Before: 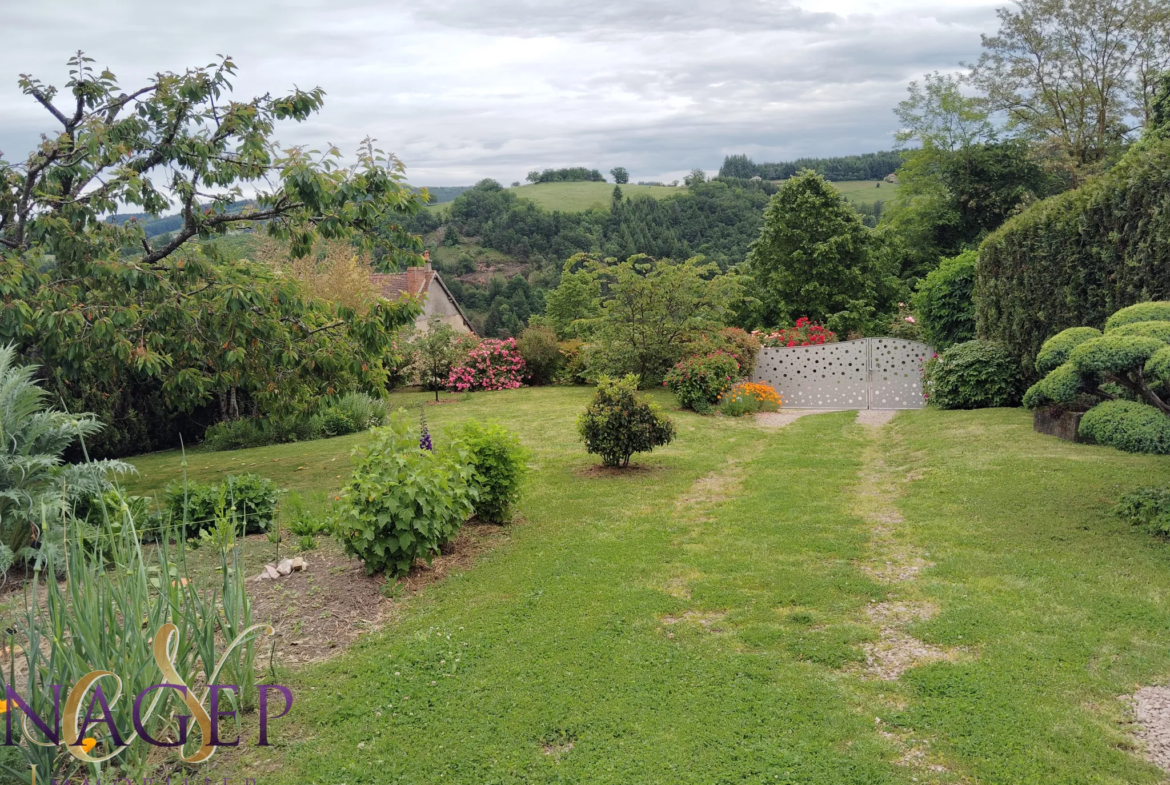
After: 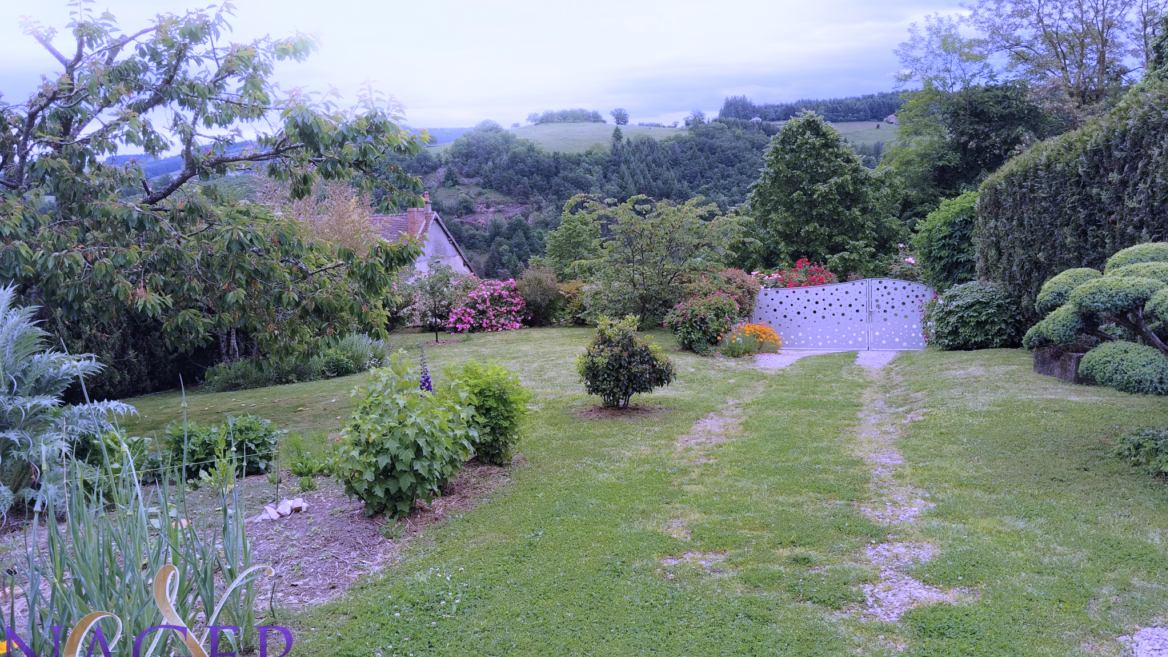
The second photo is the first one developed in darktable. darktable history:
white balance: red 0.98, blue 1.61
bloom: size 5%, threshold 95%, strength 15%
crop: top 7.625%, bottom 8.027%
contrast brightness saturation: contrast 0.01, saturation -0.05
